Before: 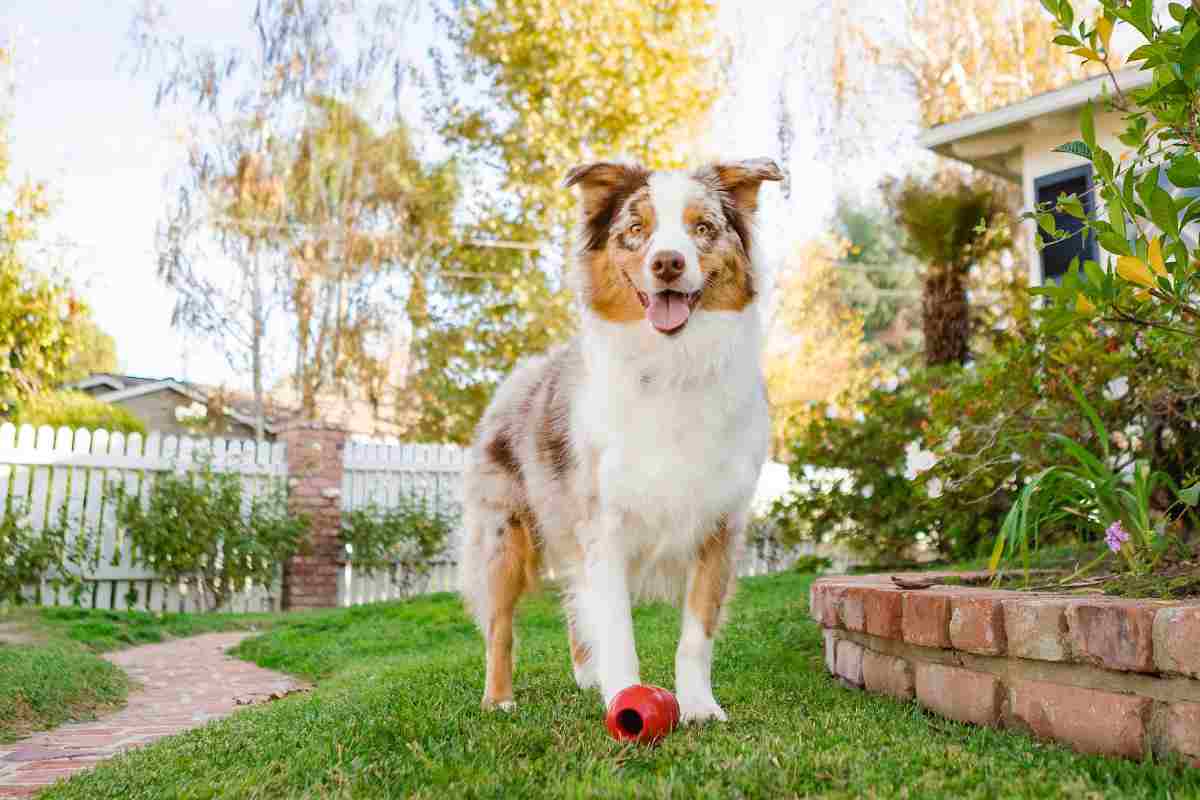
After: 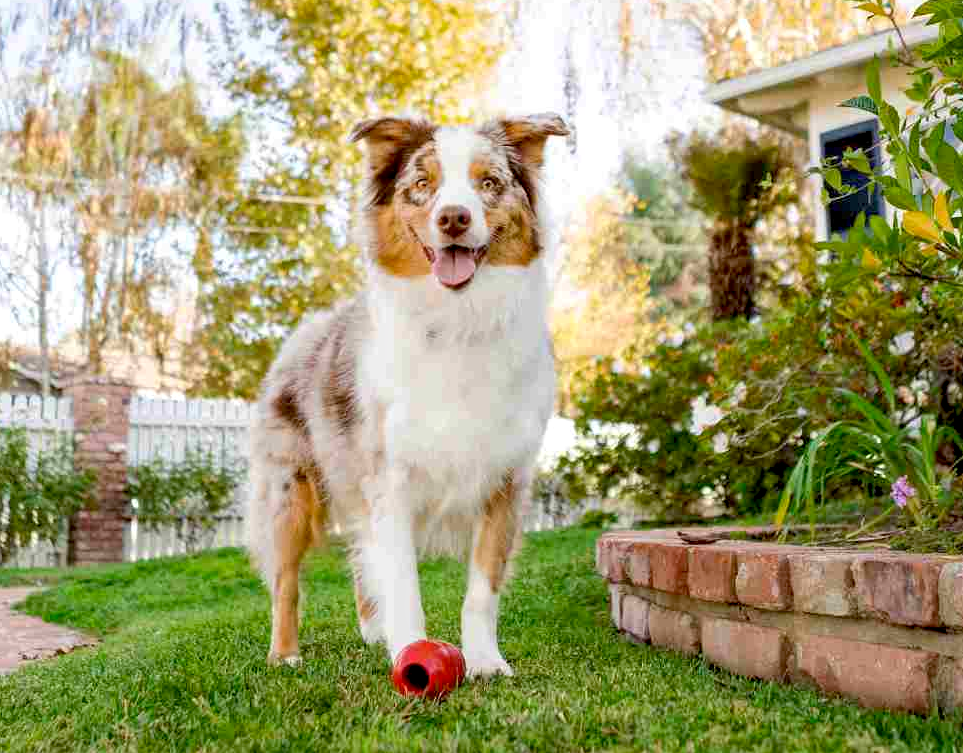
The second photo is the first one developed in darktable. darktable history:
crop and rotate: left 17.9%, top 5.838%, right 1.831%
exposure: black level correction 0.012, compensate exposure bias true, compensate highlight preservation false
local contrast: highlights 106%, shadows 102%, detail 119%, midtone range 0.2
